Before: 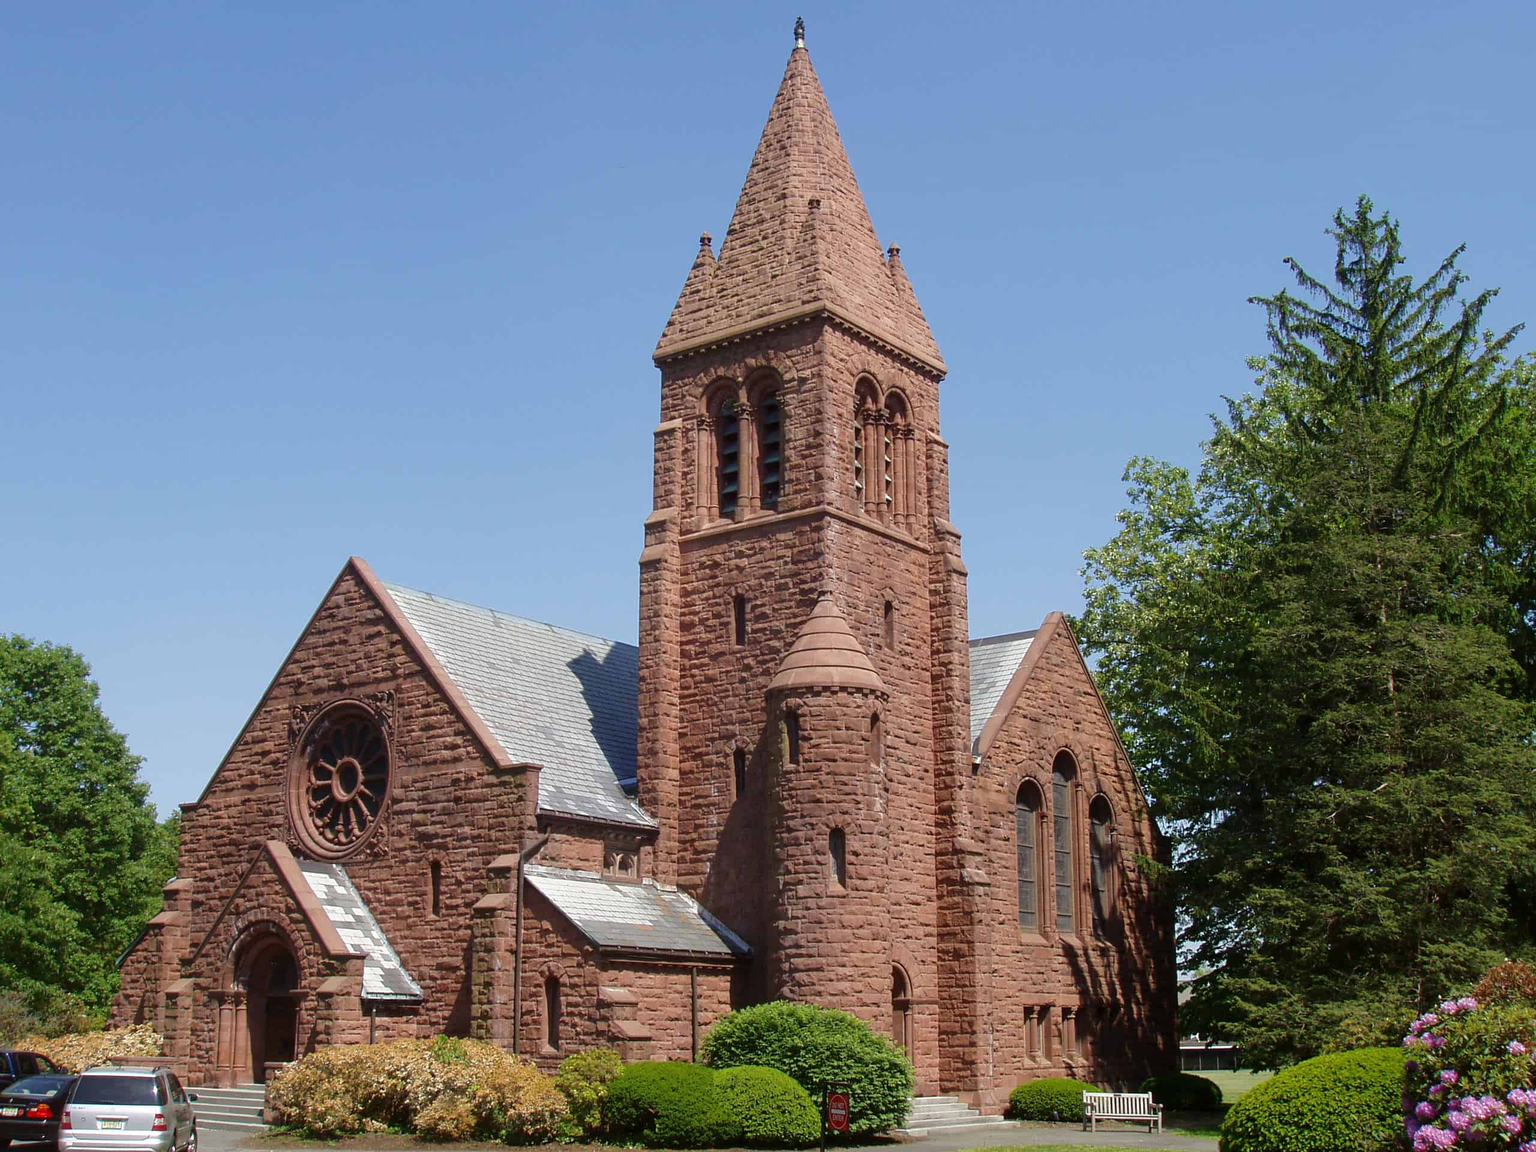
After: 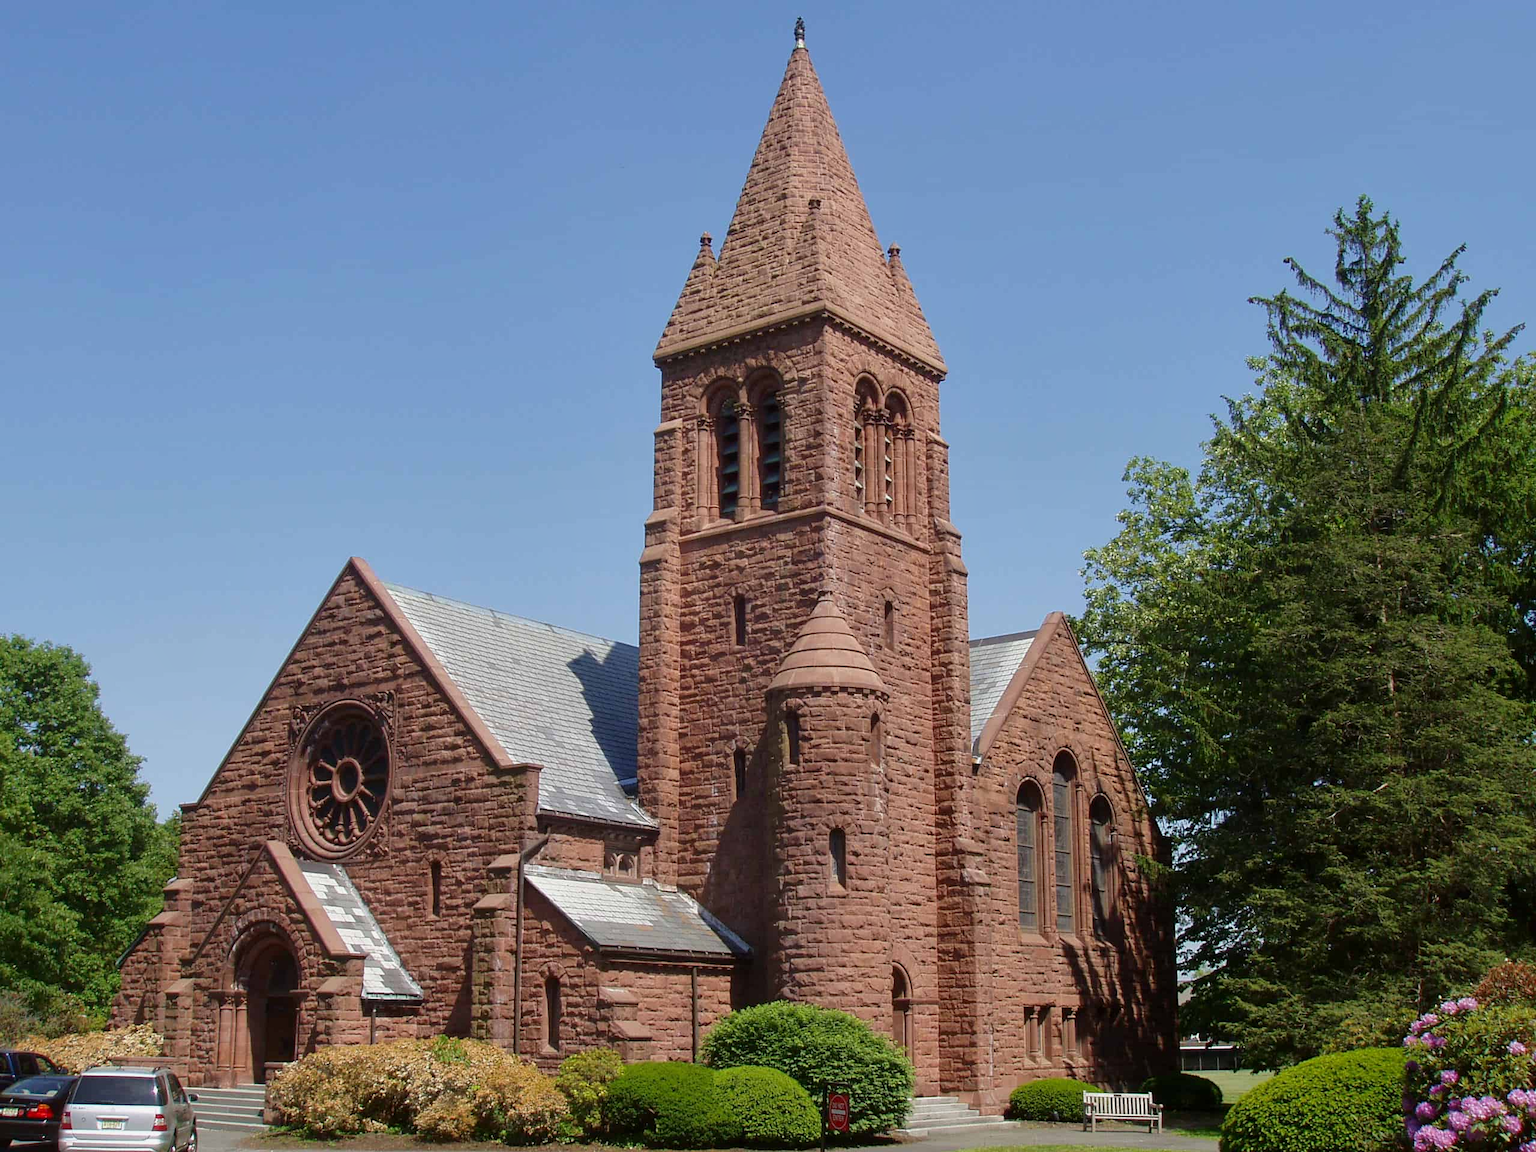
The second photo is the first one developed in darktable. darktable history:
shadows and highlights: shadows -20.33, white point adjustment -2.18, highlights -34.75
